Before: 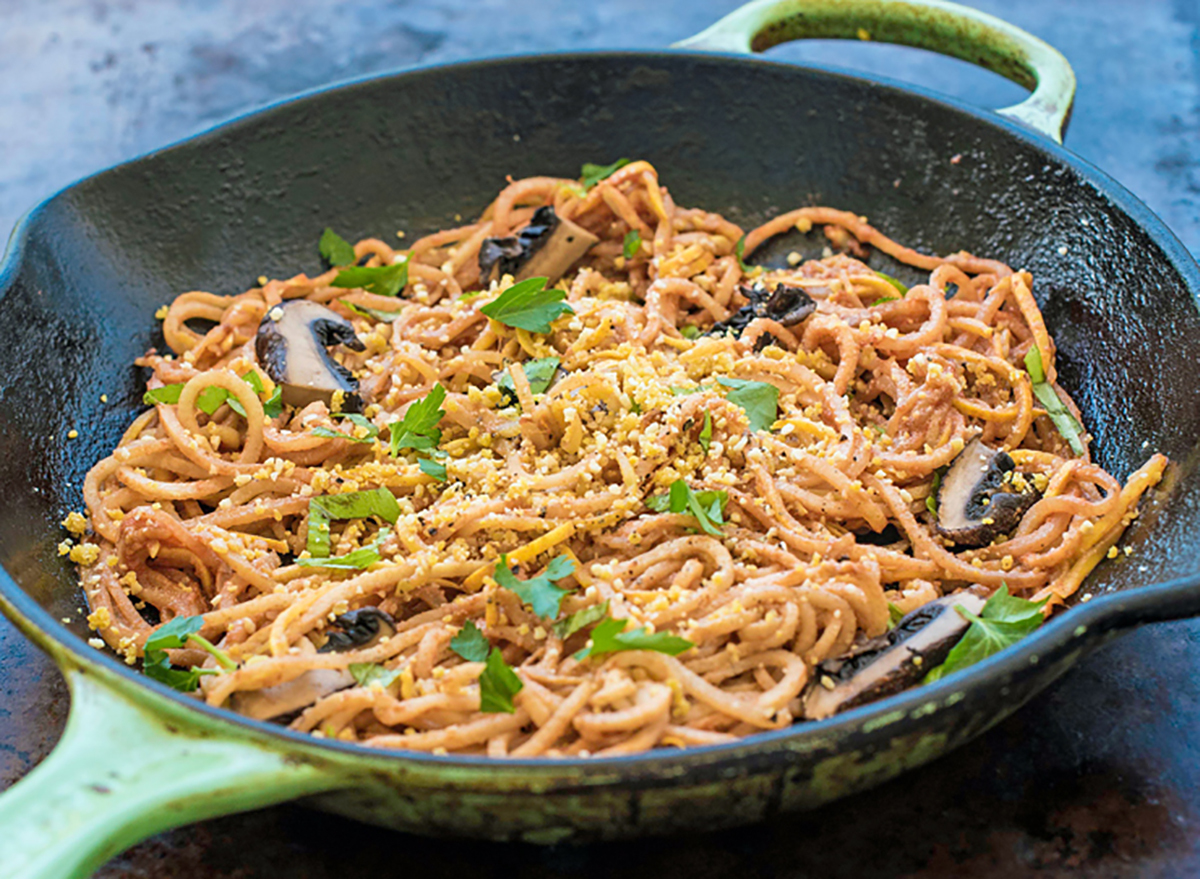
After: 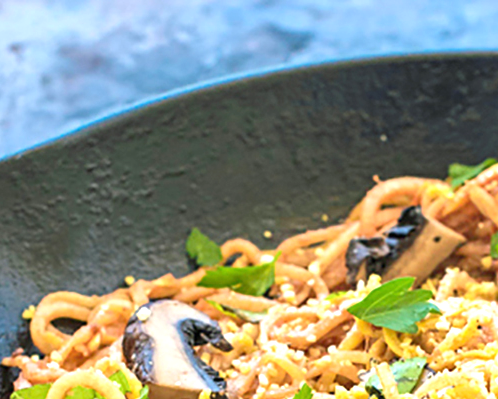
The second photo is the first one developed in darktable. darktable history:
exposure: black level correction 0, exposure 0.694 EV, compensate highlight preservation false
crop and rotate: left 11.148%, top 0.114%, right 47.329%, bottom 54.43%
